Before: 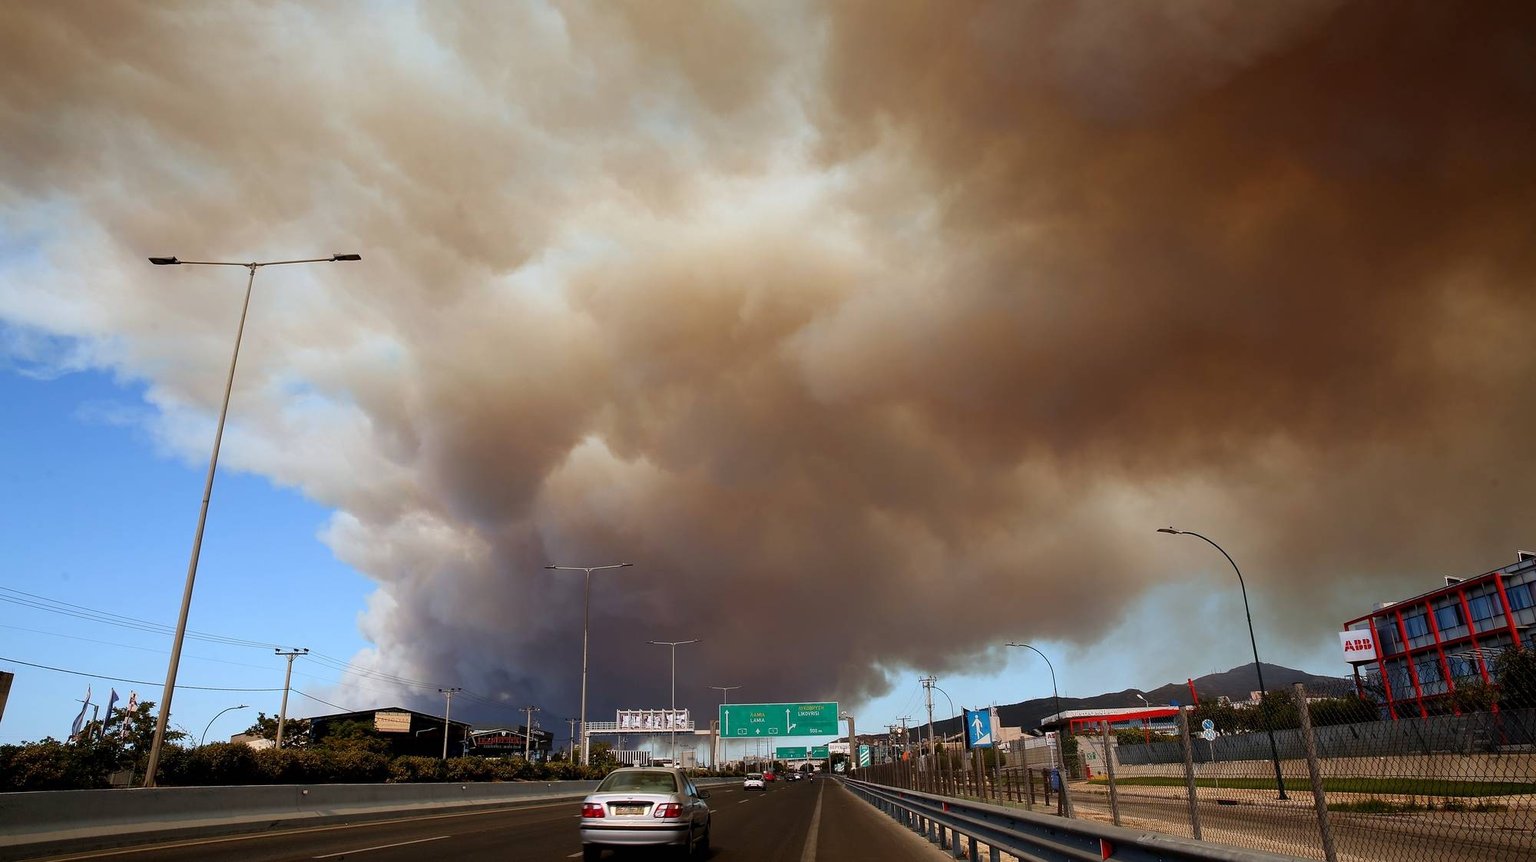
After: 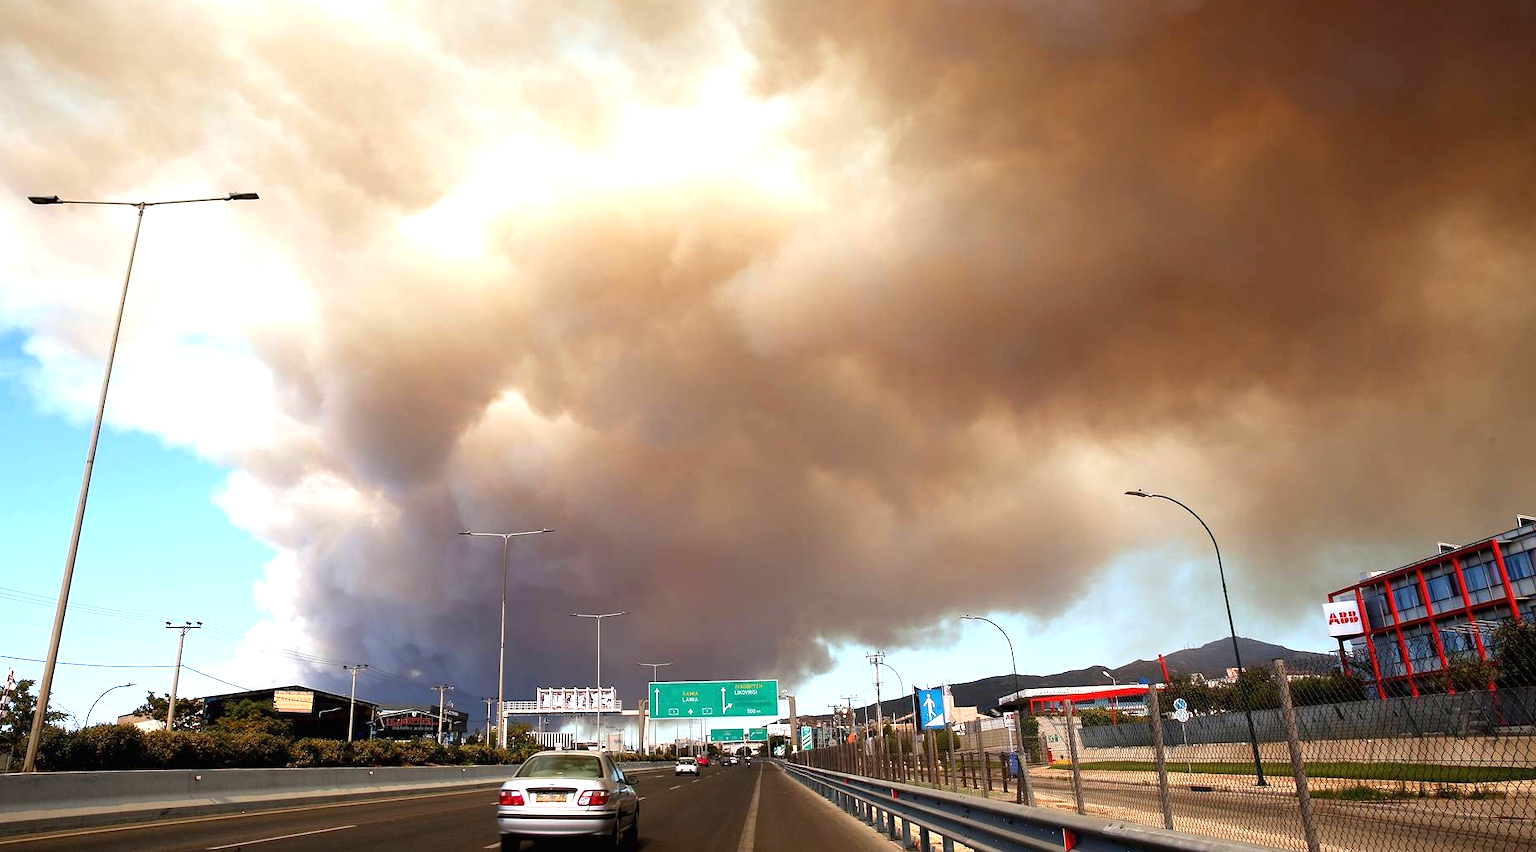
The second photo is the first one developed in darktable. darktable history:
crop and rotate: left 8.011%, top 8.941%
exposure: black level correction 0, exposure 1.1 EV, compensate highlight preservation false
